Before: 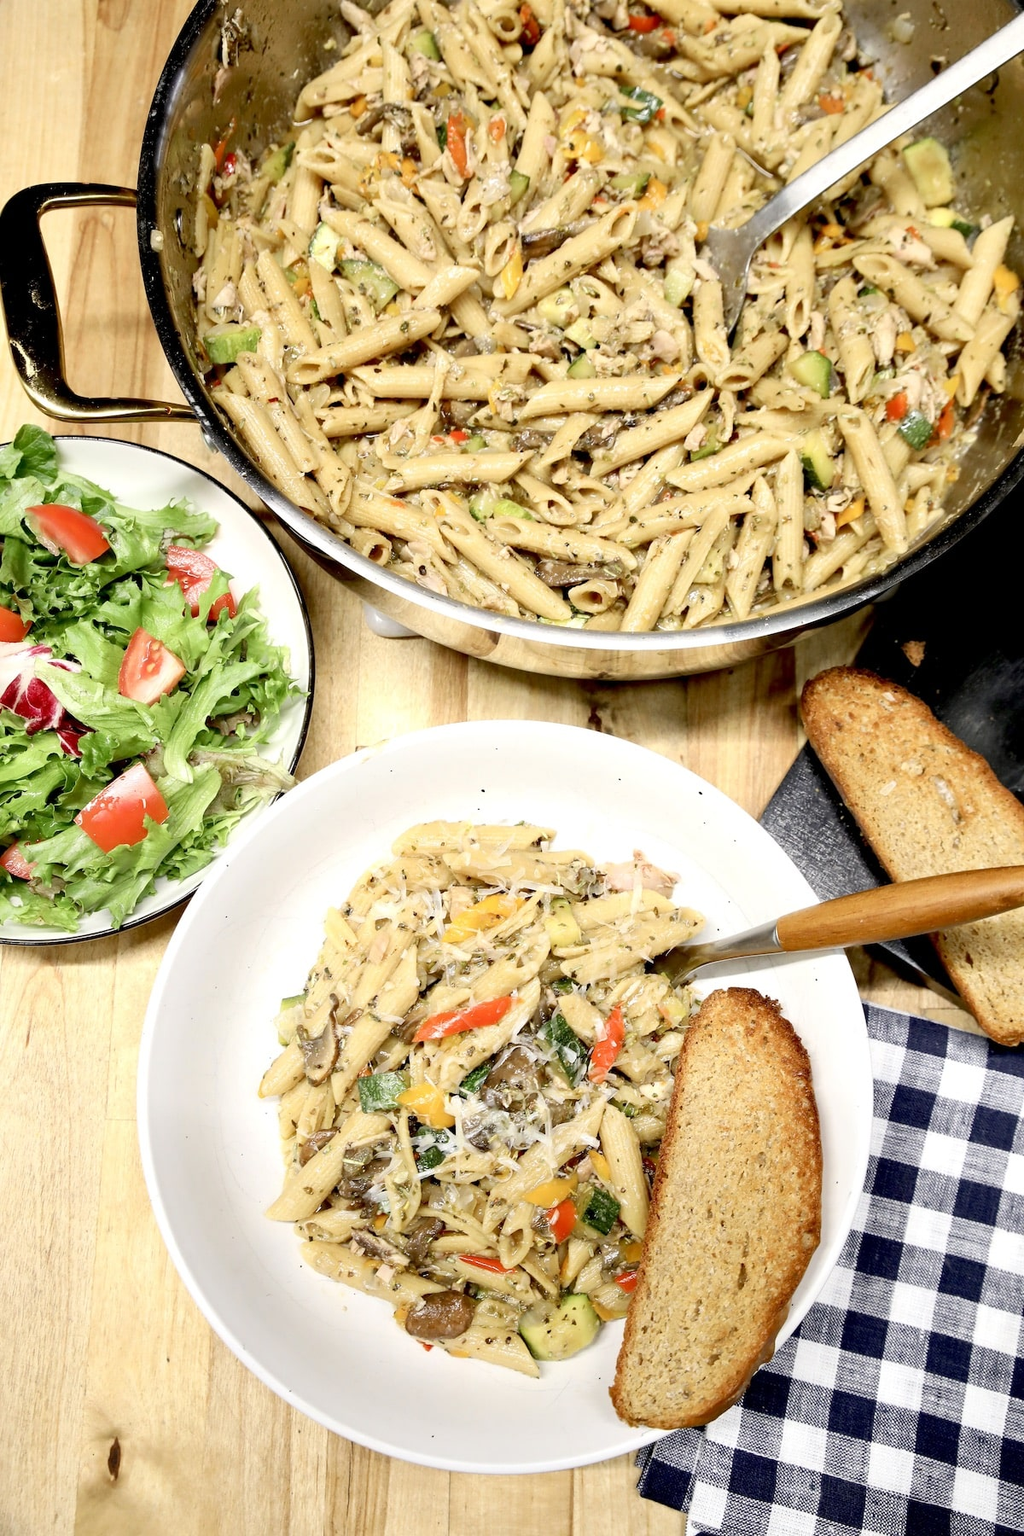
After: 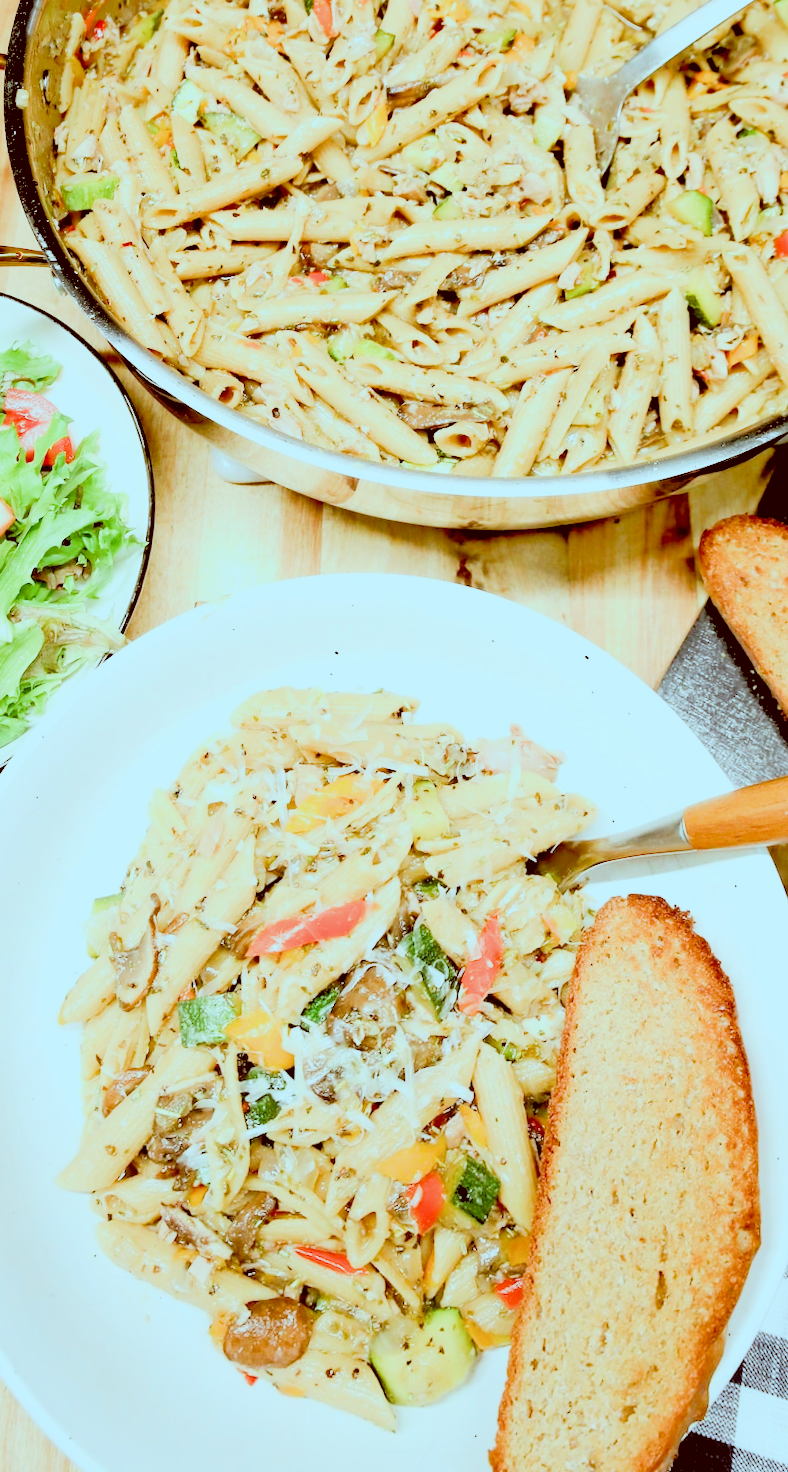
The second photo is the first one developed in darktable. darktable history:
rotate and perspective: rotation 0.72°, lens shift (vertical) -0.352, lens shift (horizontal) -0.051, crop left 0.152, crop right 0.859, crop top 0.019, crop bottom 0.964
crop: left 11.225%, top 5.381%, right 9.565%, bottom 10.314%
color correction: highlights a* -14.62, highlights b* -16.22, shadows a* 10.12, shadows b* 29.4
white balance: emerald 1
exposure: black level correction 0, exposure 1.1 EV, compensate exposure bias true, compensate highlight preservation false
filmic rgb: black relative exposure -3.21 EV, white relative exposure 7.02 EV, hardness 1.46, contrast 1.35
tone equalizer: -7 EV 0.15 EV, -6 EV 0.6 EV, -5 EV 1.15 EV, -4 EV 1.33 EV, -3 EV 1.15 EV, -2 EV 0.6 EV, -1 EV 0.15 EV, mask exposure compensation -0.5 EV
